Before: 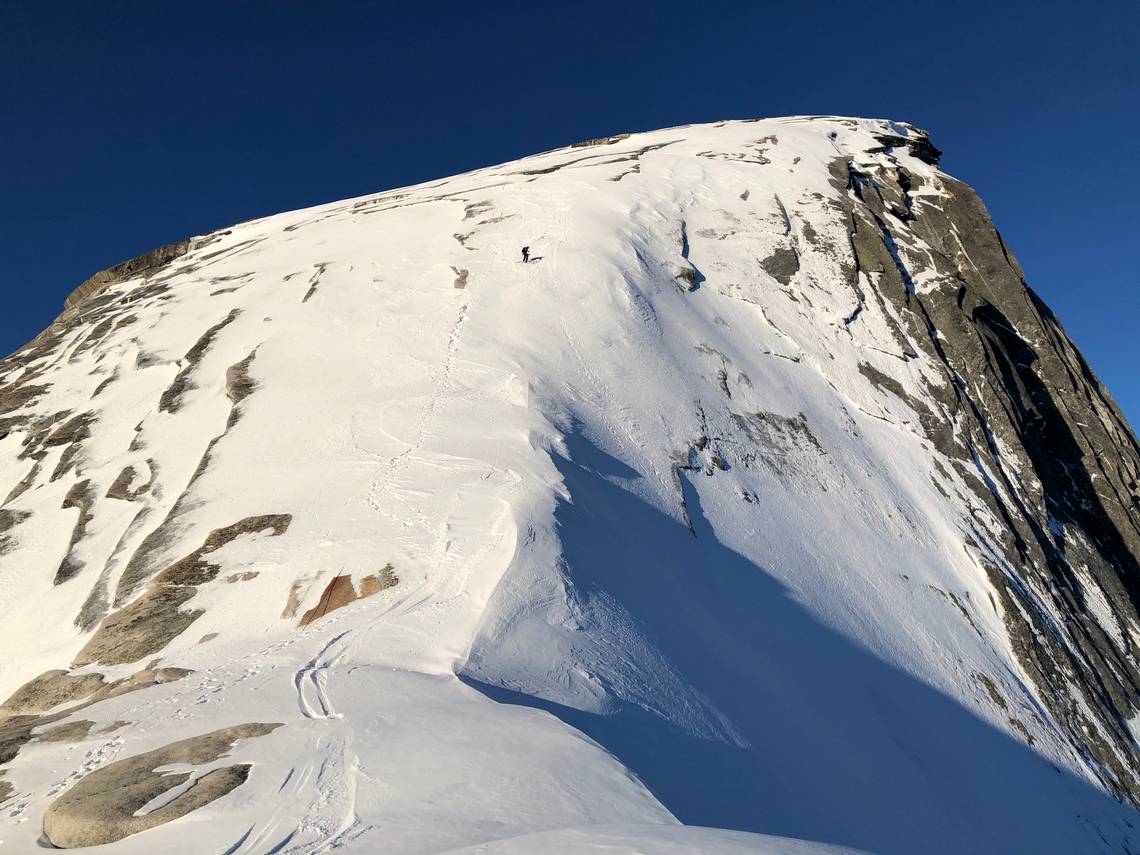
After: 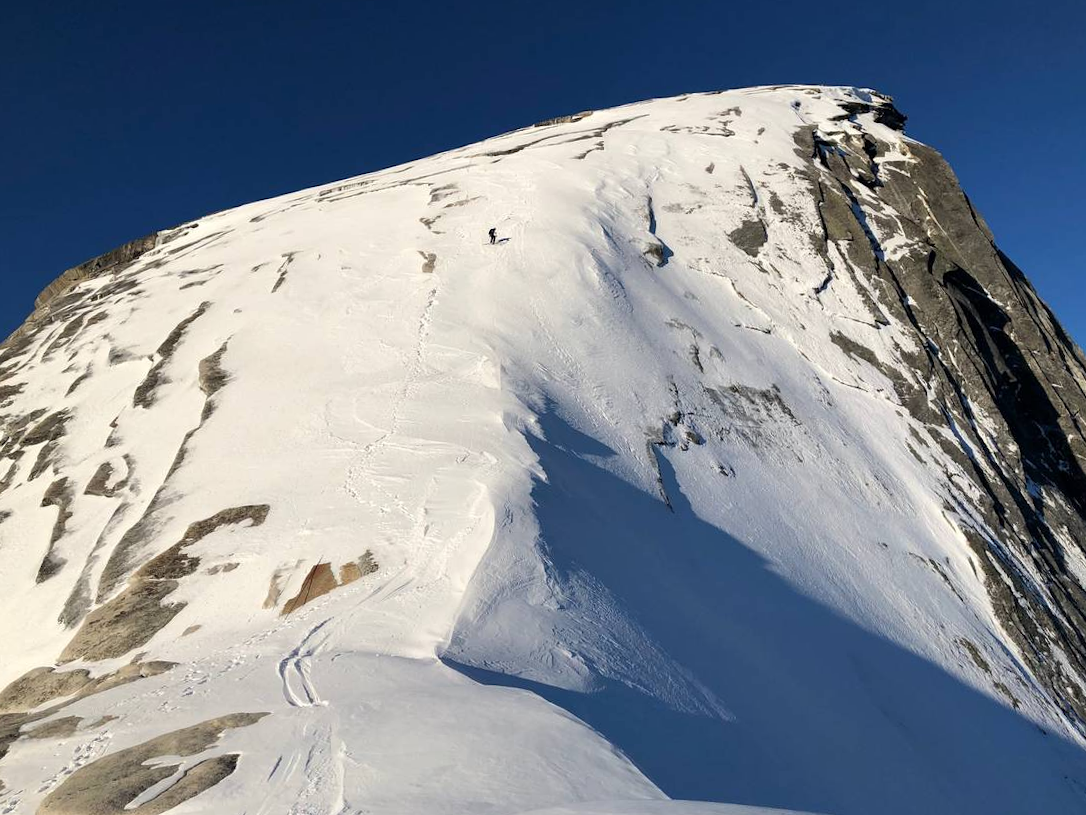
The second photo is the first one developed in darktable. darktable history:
local contrast: mode bilateral grid, contrast 15, coarseness 36, detail 105%, midtone range 0.2
rotate and perspective: rotation -2.12°, lens shift (vertical) 0.009, lens shift (horizontal) -0.008, automatic cropping original format, crop left 0.036, crop right 0.964, crop top 0.05, crop bottom 0.959
